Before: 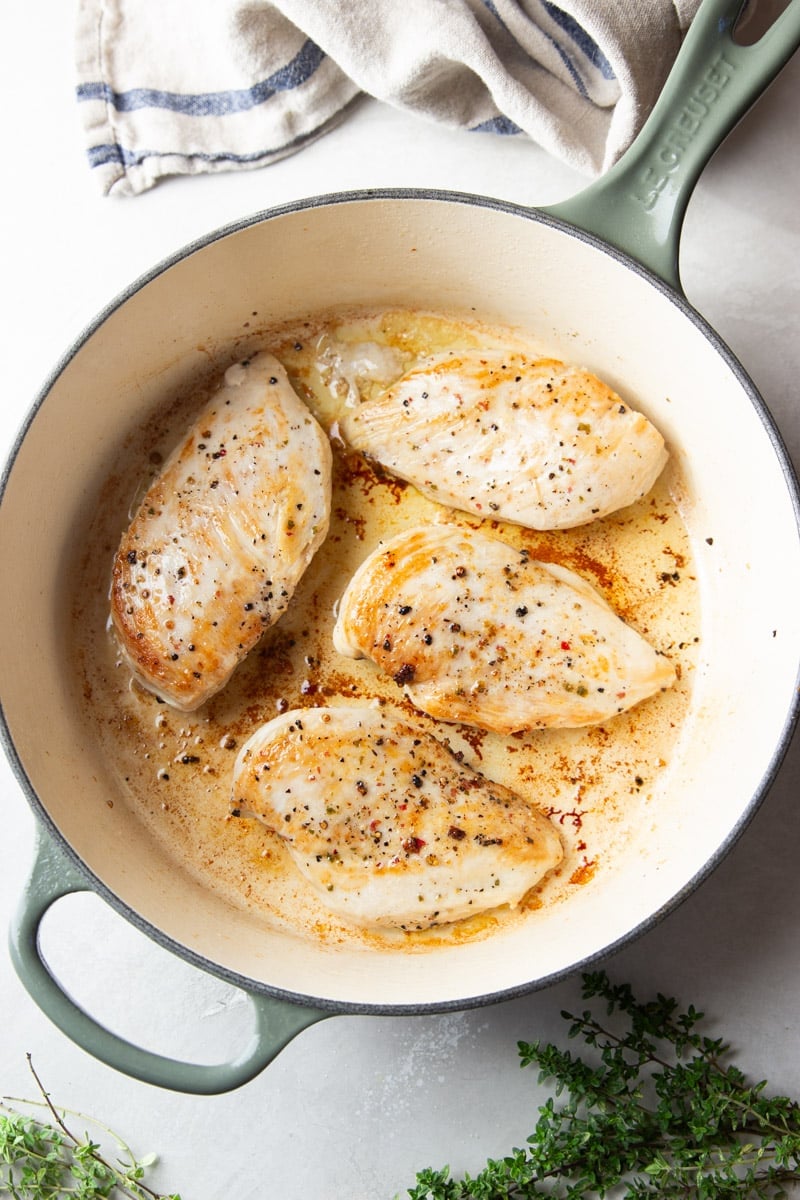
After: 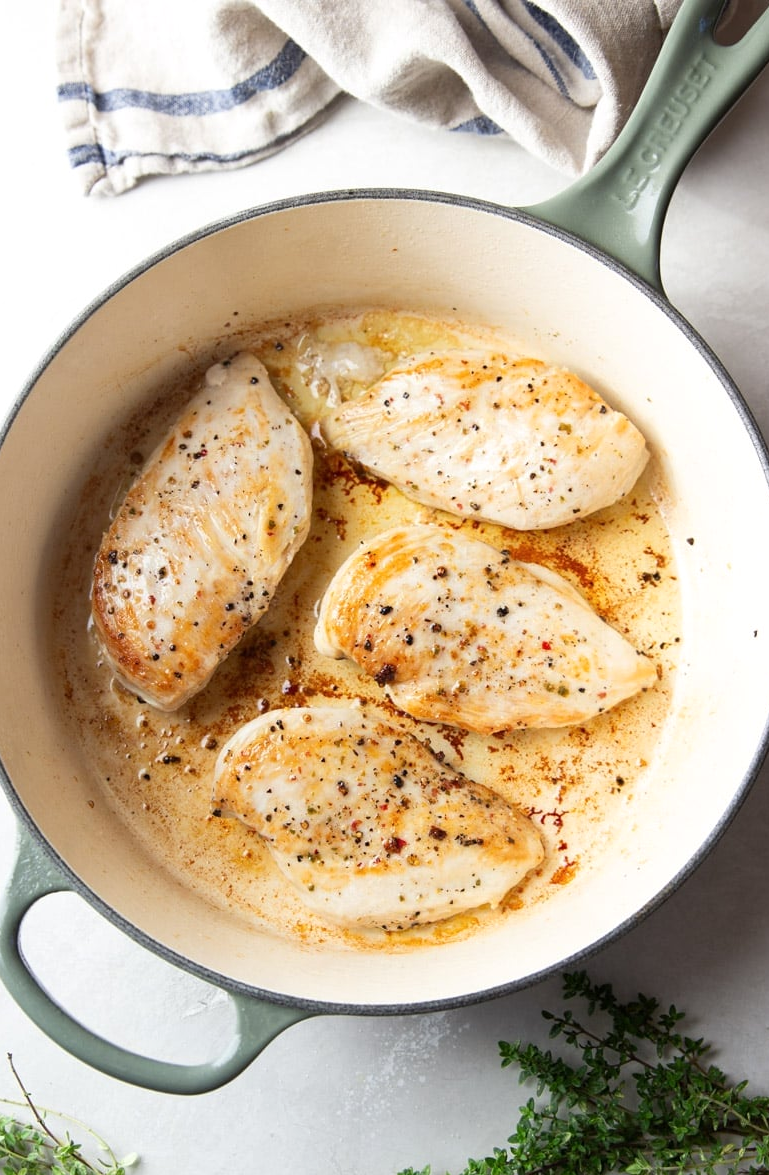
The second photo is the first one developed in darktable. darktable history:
crop and rotate: left 2.543%, right 1.23%, bottom 2.018%
shadows and highlights: shadows -11.24, white point adjustment 1.51, highlights 11.09
